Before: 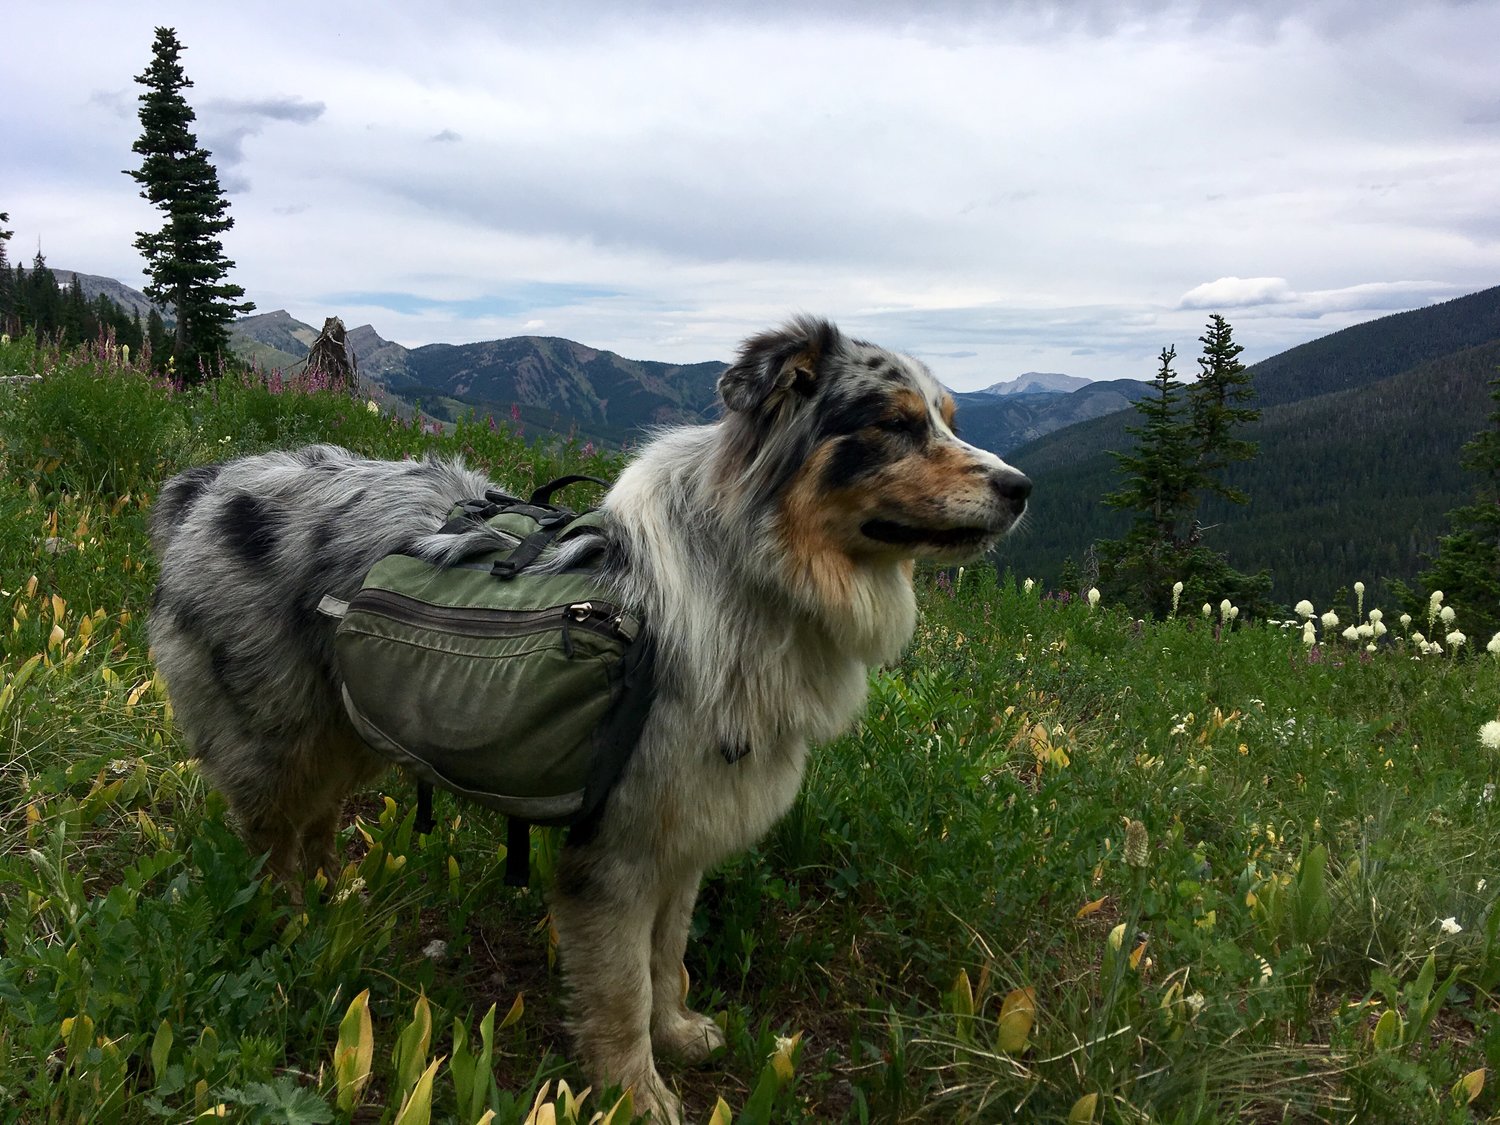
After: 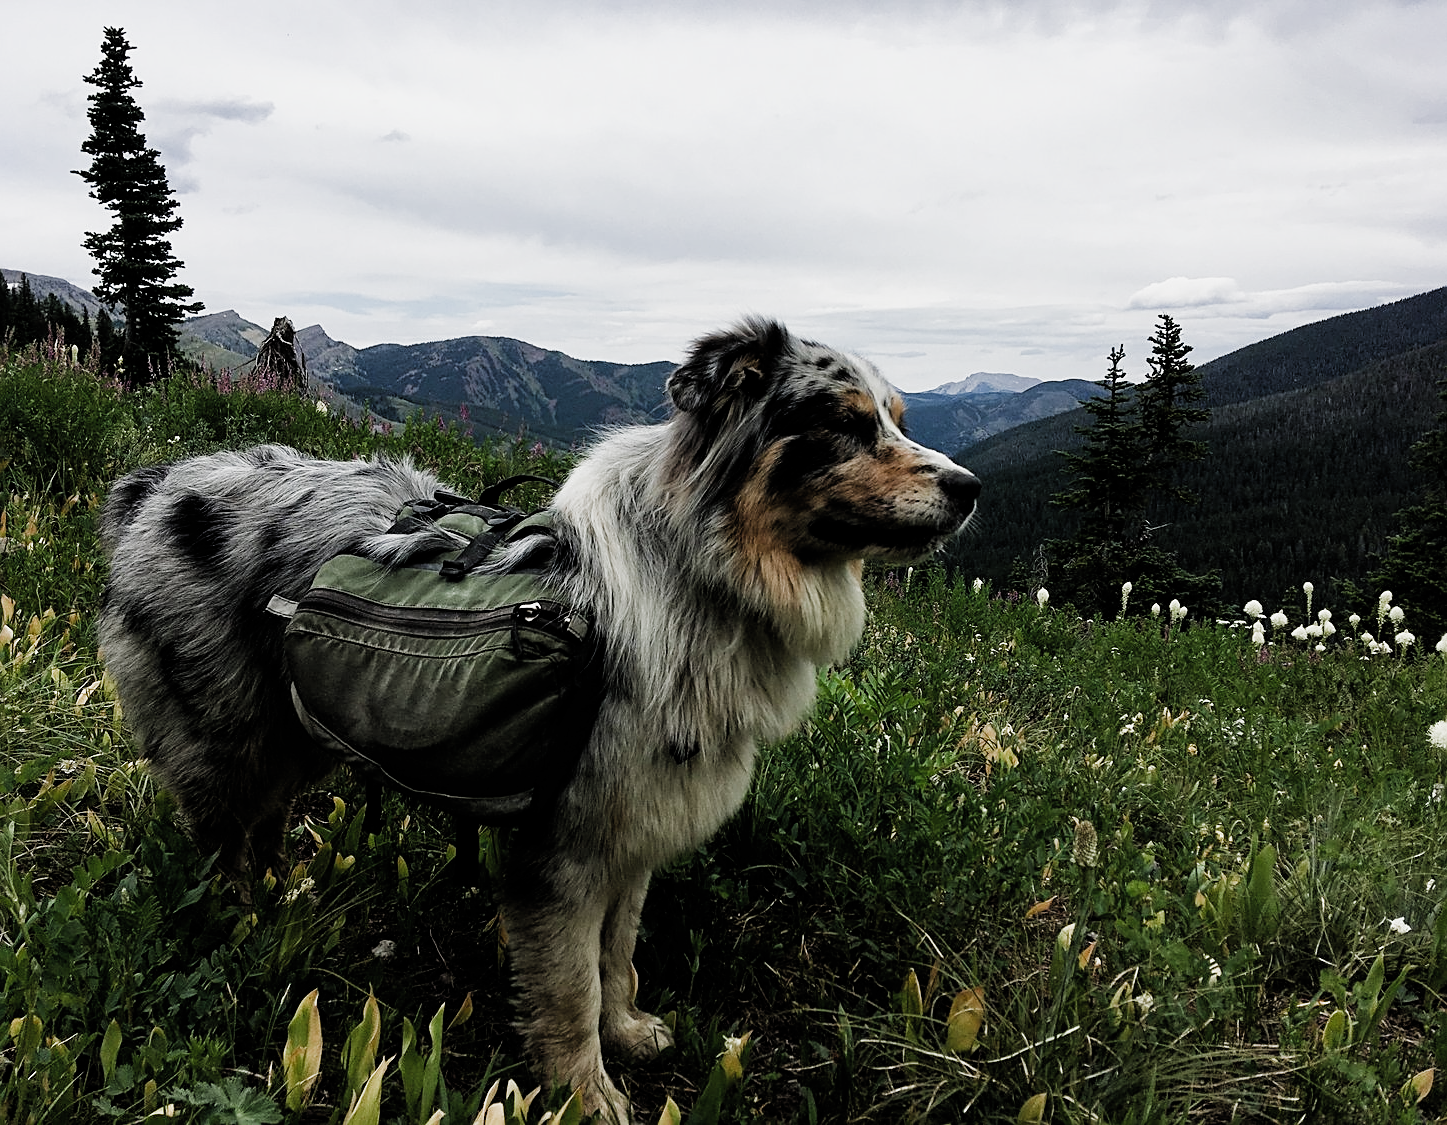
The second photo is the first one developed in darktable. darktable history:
sharpen: on, module defaults
crop and rotate: left 3.518%
filmic rgb: black relative exposure -4.98 EV, white relative exposure 3.97 EV, hardness 2.88, contrast 1.397, preserve chrominance RGB euclidean norm (legacy), color science v4 (2020)
